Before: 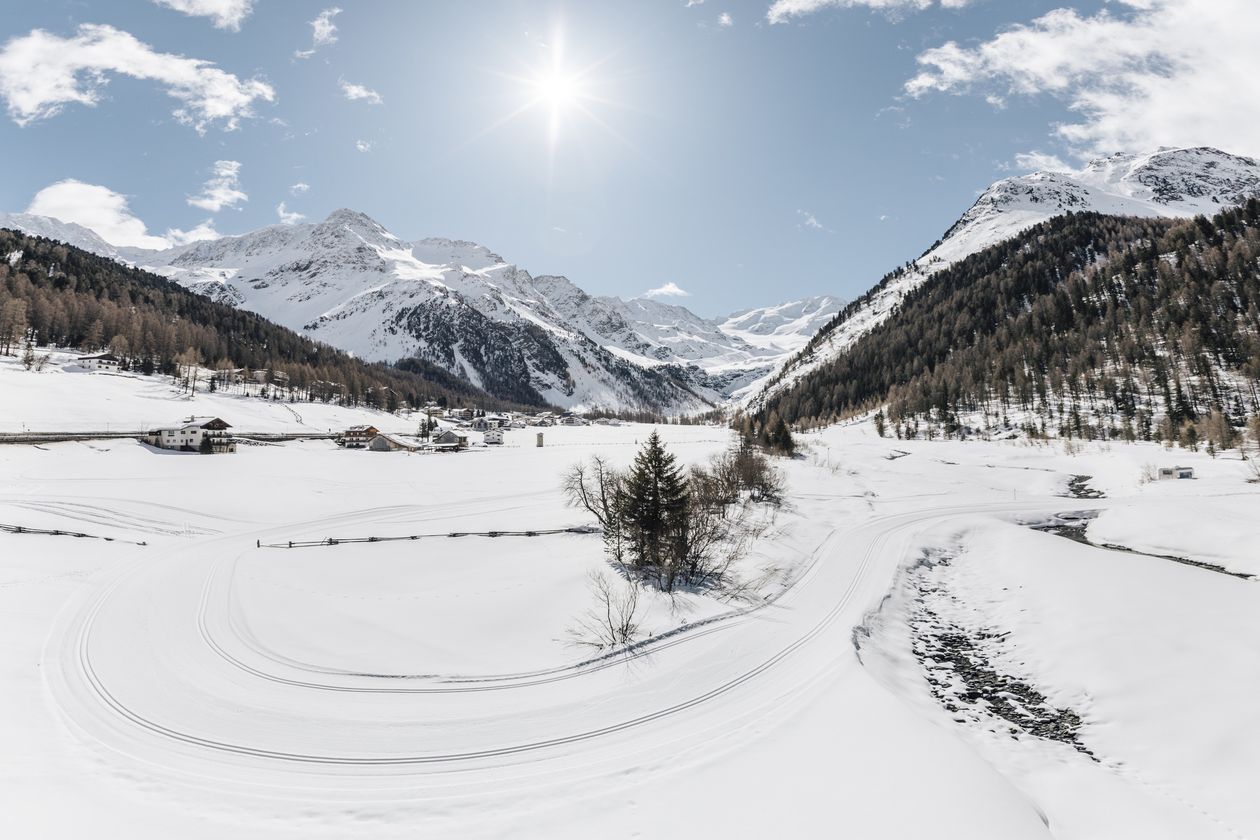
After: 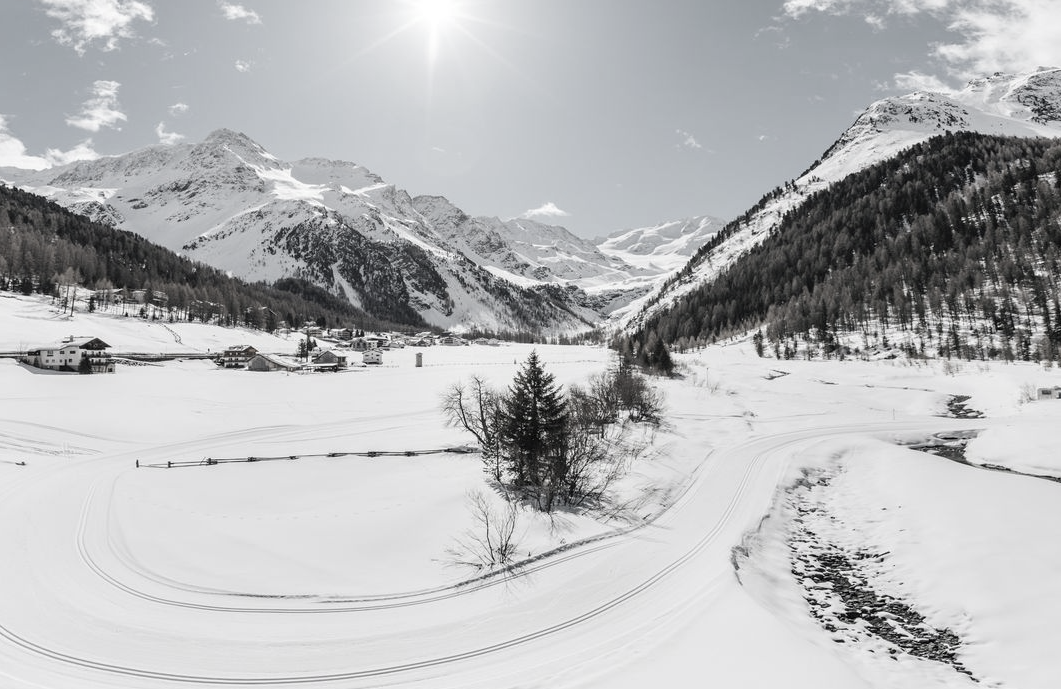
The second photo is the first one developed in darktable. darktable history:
crop and rotate: left 9.679%, top 9.623%, right 6.048%, bottom 8.238%
color correction: highlights b* -0.058, saturation 0.244
